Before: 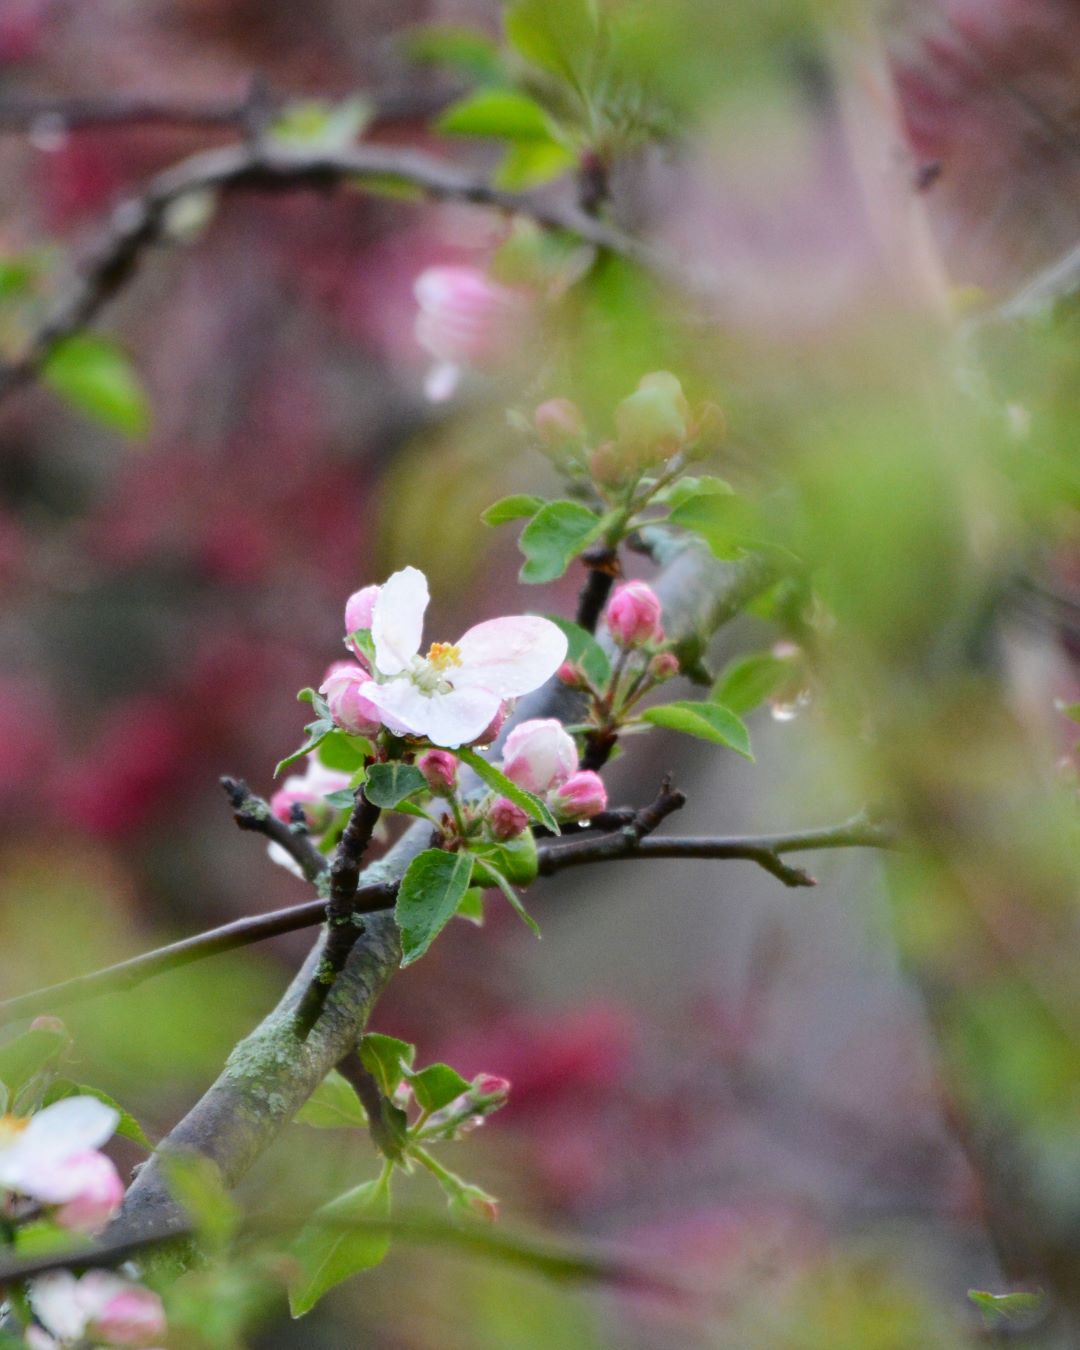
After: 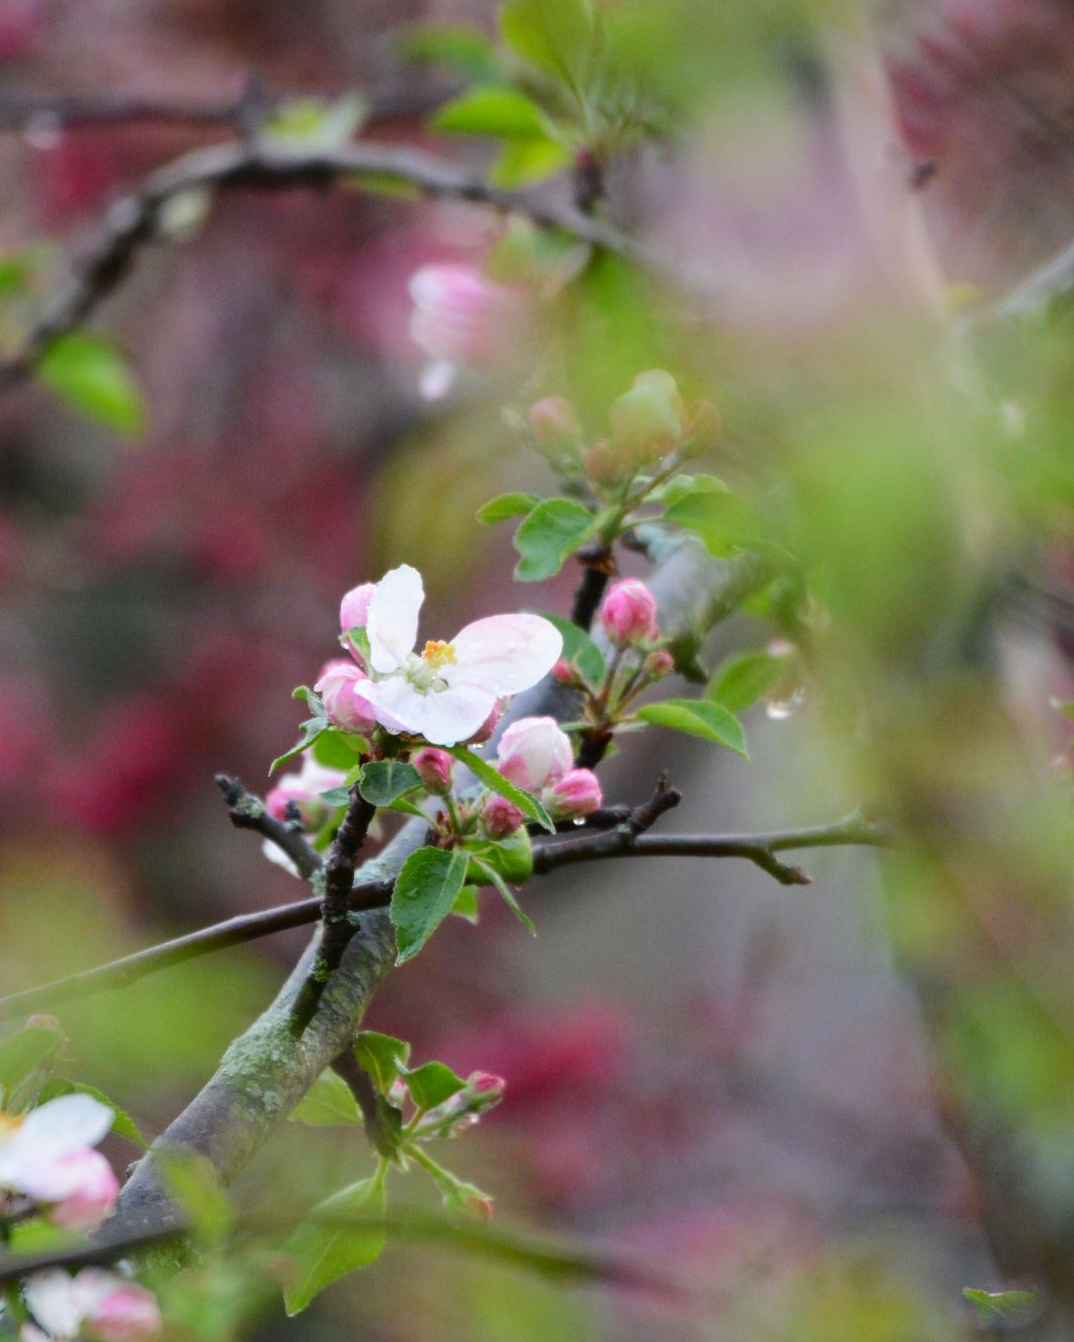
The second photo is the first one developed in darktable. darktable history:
crop and rotate: left 0.509%, top 0.184%, bottom 0.406%
